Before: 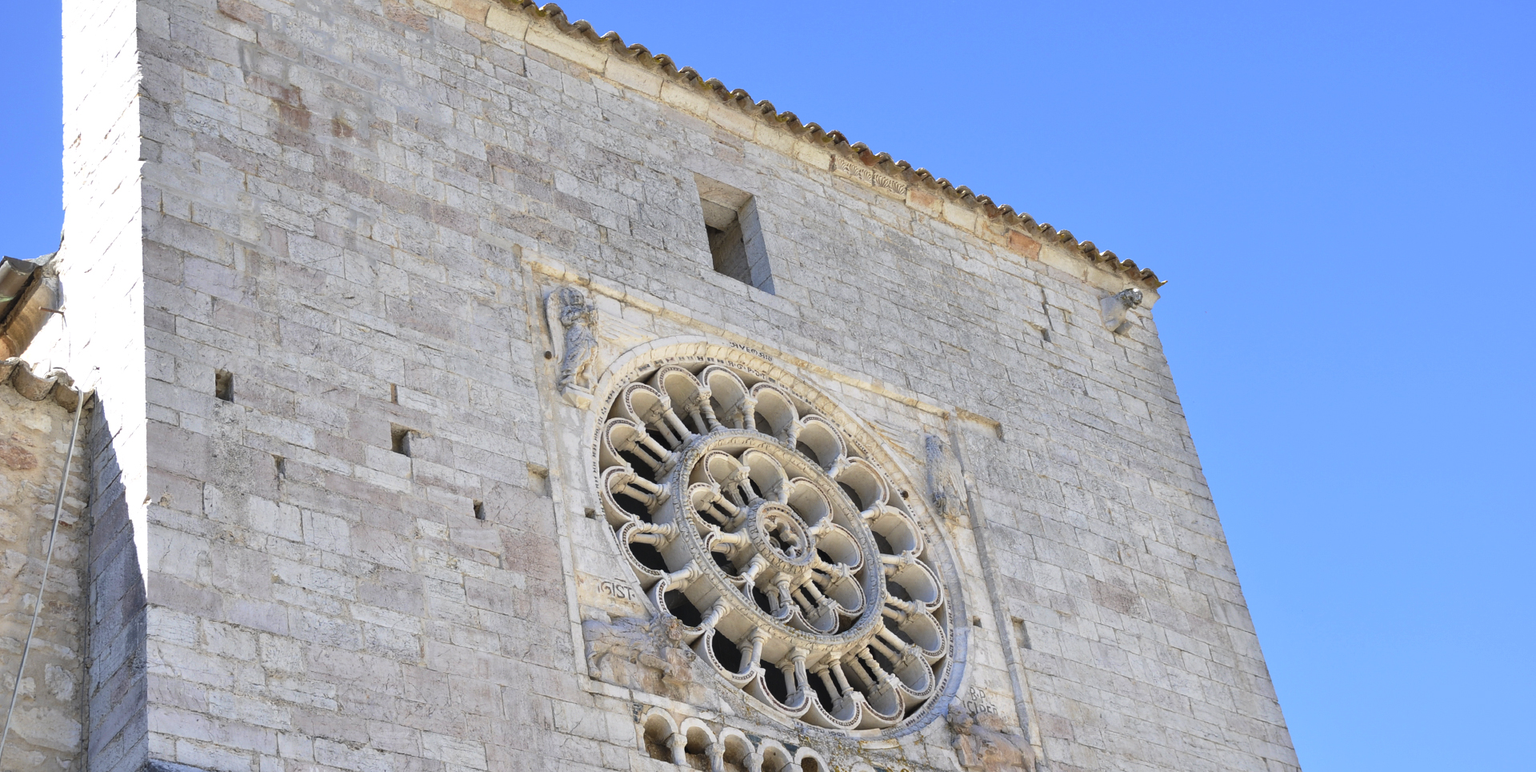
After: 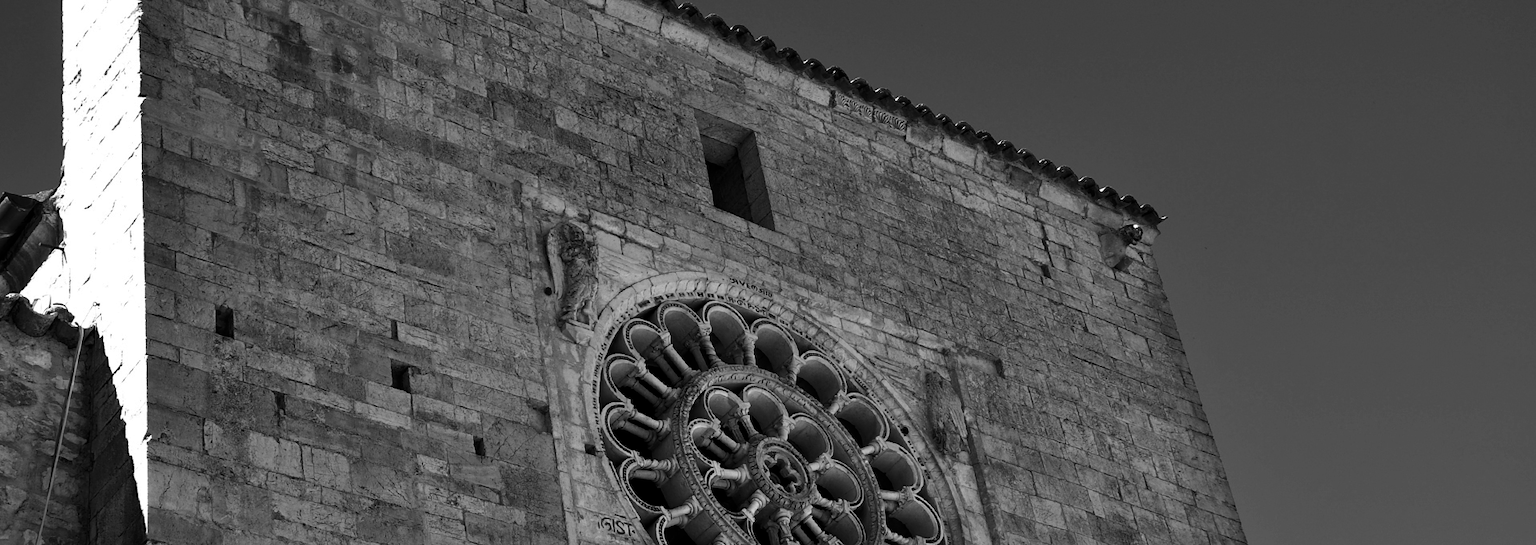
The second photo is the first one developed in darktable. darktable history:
crop and rotate: top 8.293%, bottom 20.996%
contrast brightness saturation: contrast 0.02, brightness -1, saturation -1
color balance rgb: perceptual saturation grading › global saturation 25%, global vibrance 20%
shadows and highlights: shadows 32, highlights -32, soften with gaussian
